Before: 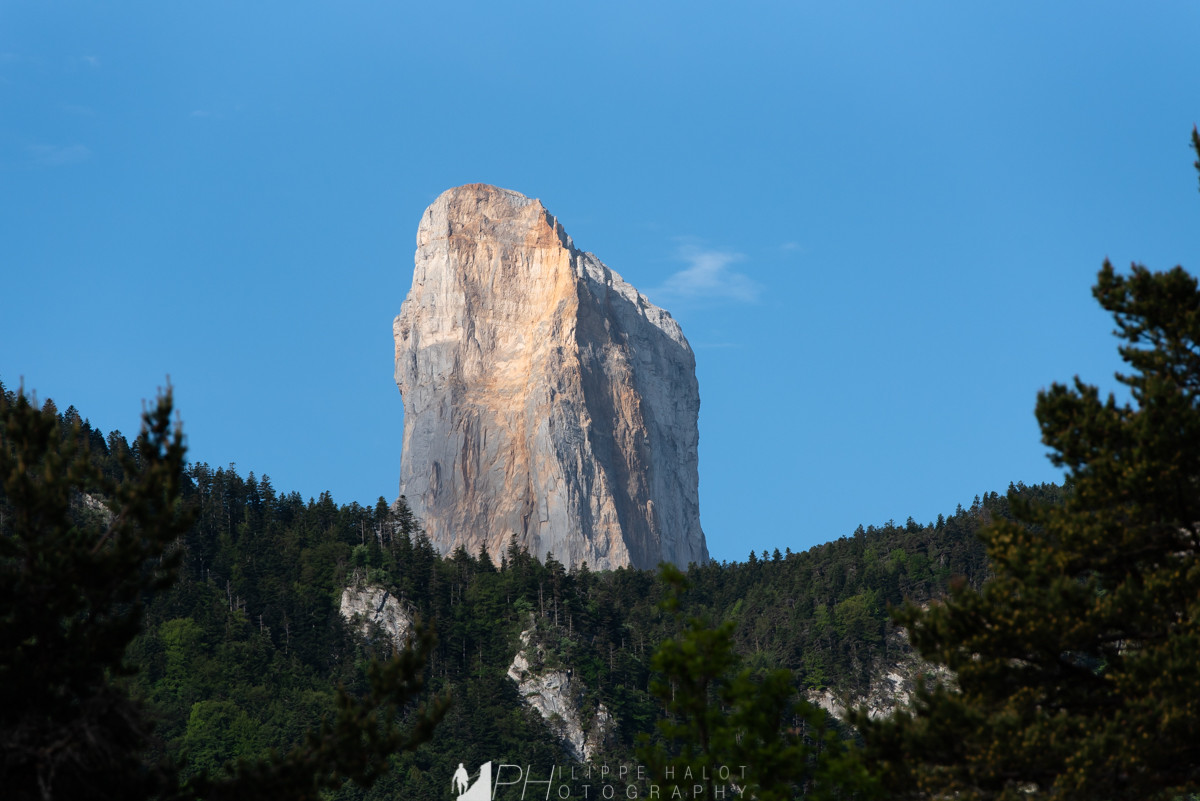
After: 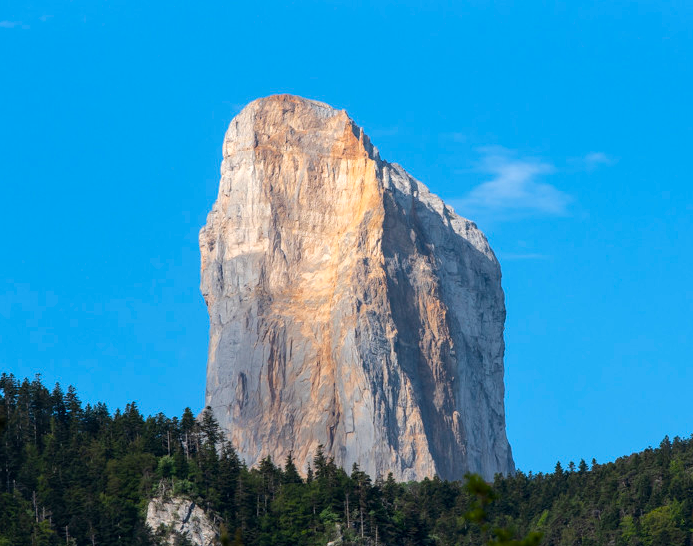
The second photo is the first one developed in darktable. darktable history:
color balance rgb: perceptual saturation grading › global saturation 25%, perceptual brilliance grading › mid-tones 10%, perceptual brilliance grading › shadows 15%, global vibrance 20%
local contrast: on, module defaults
crop: left 16.202%, top 11.208%, right 26.045%, bottom 20.557%
